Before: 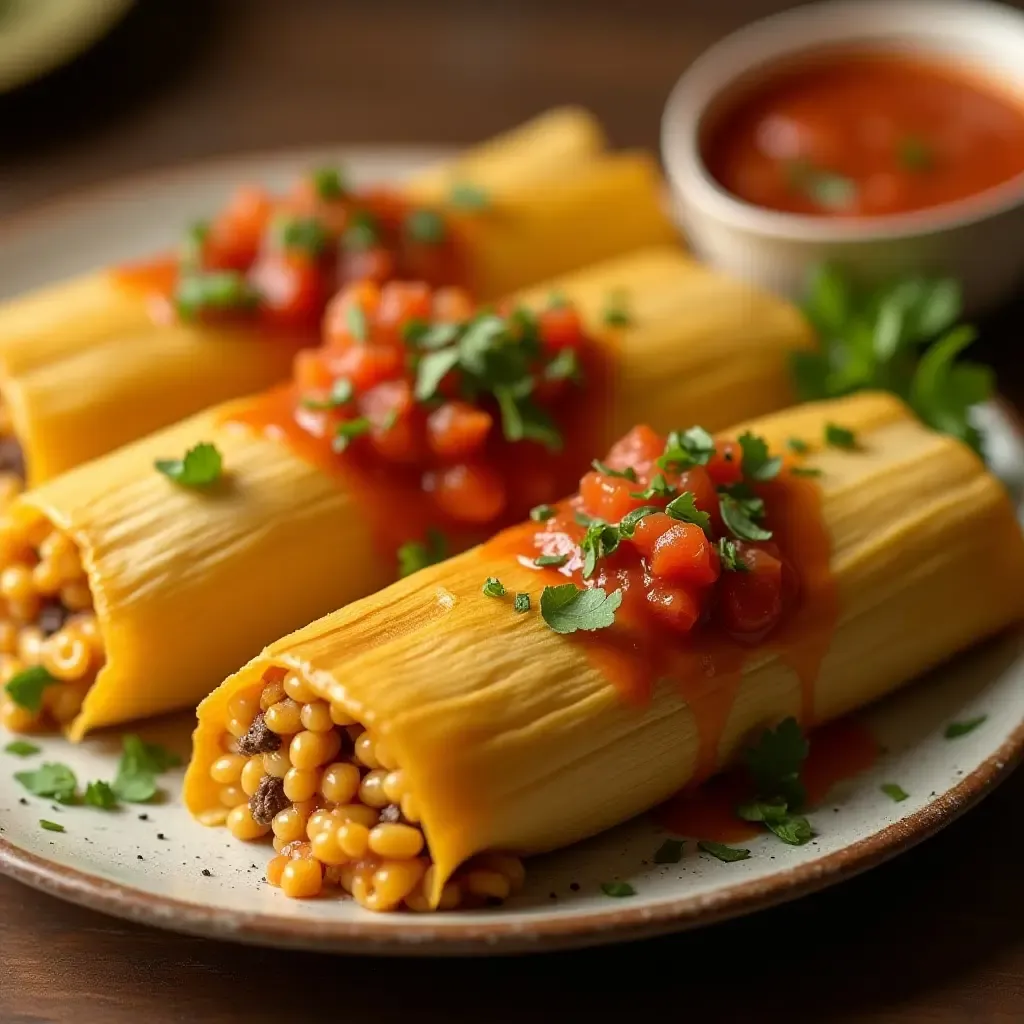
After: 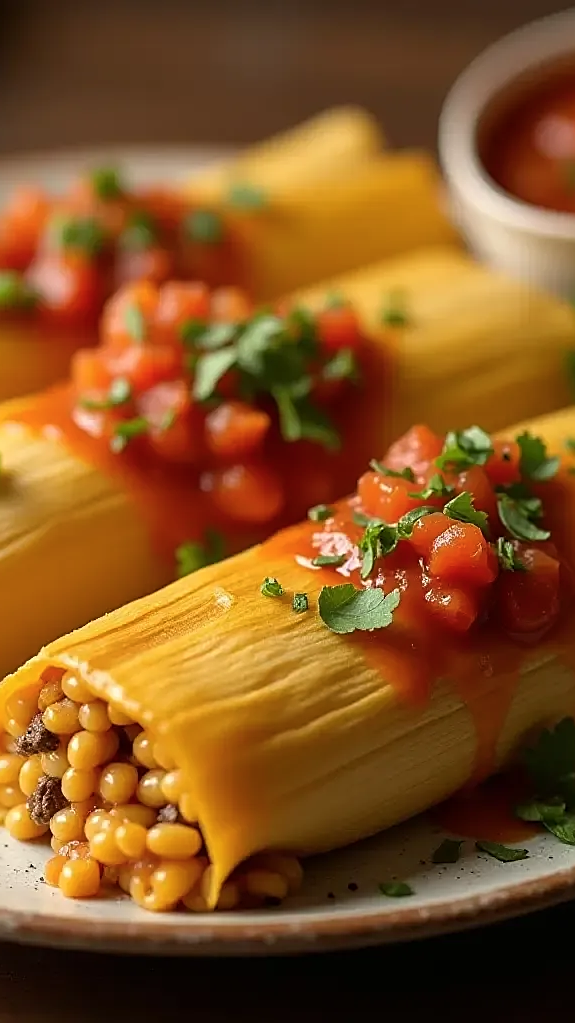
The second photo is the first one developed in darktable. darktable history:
crop: left 21.717%, right 22.085%, bottom 0.002%
color balance rgb: perceptual saturation grading › global saturation 0.291%
sharpen: on, module defaults
